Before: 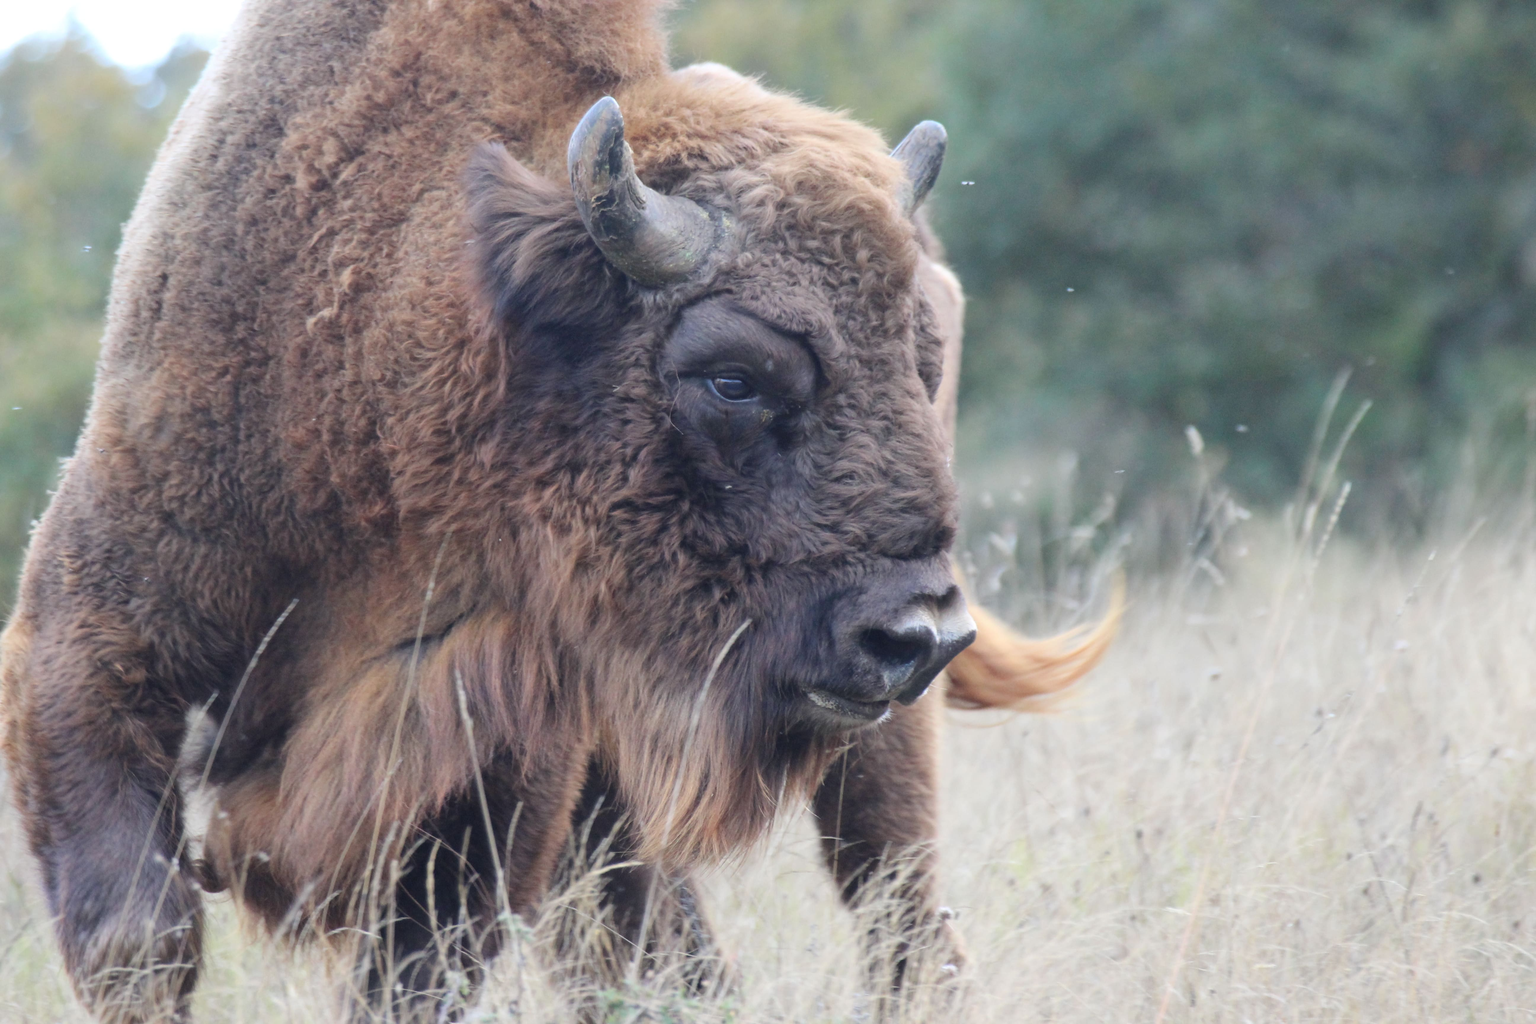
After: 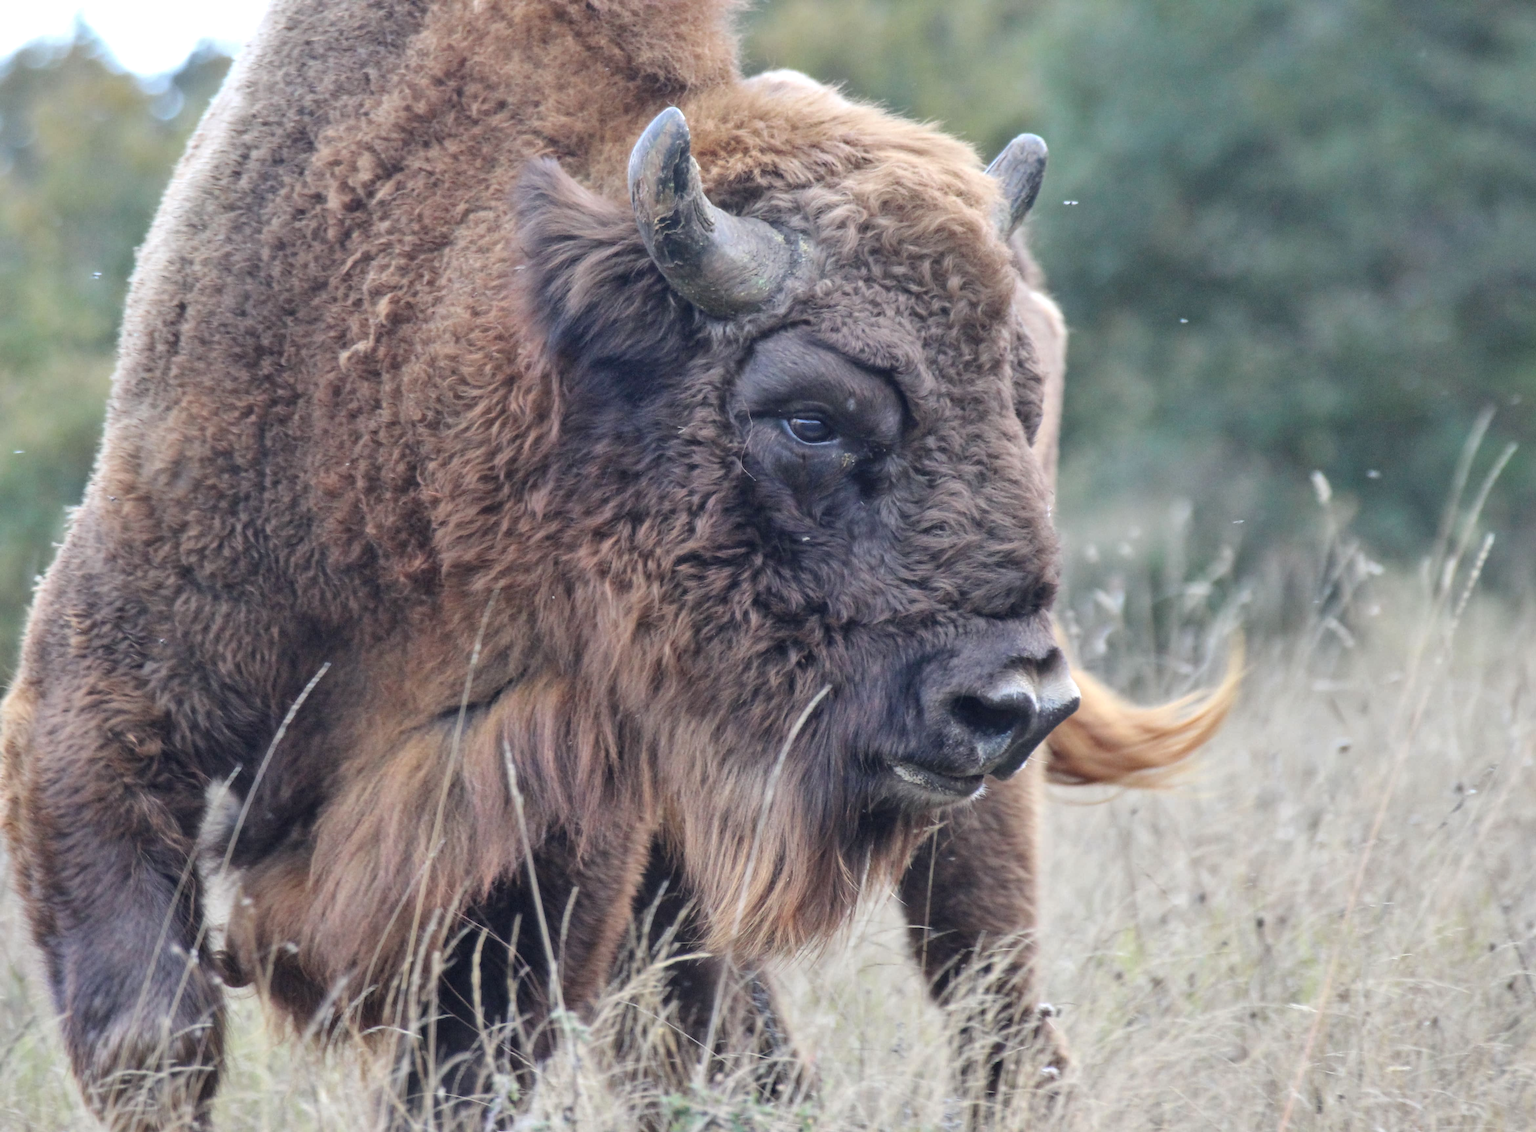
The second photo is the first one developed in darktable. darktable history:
crop: right 9.506%, bottom 0.018%
local contrast: on, module defaults
shadows and highlights: highlights color adjustment 55.06%, low approximation 0.01, soften with gaussian
